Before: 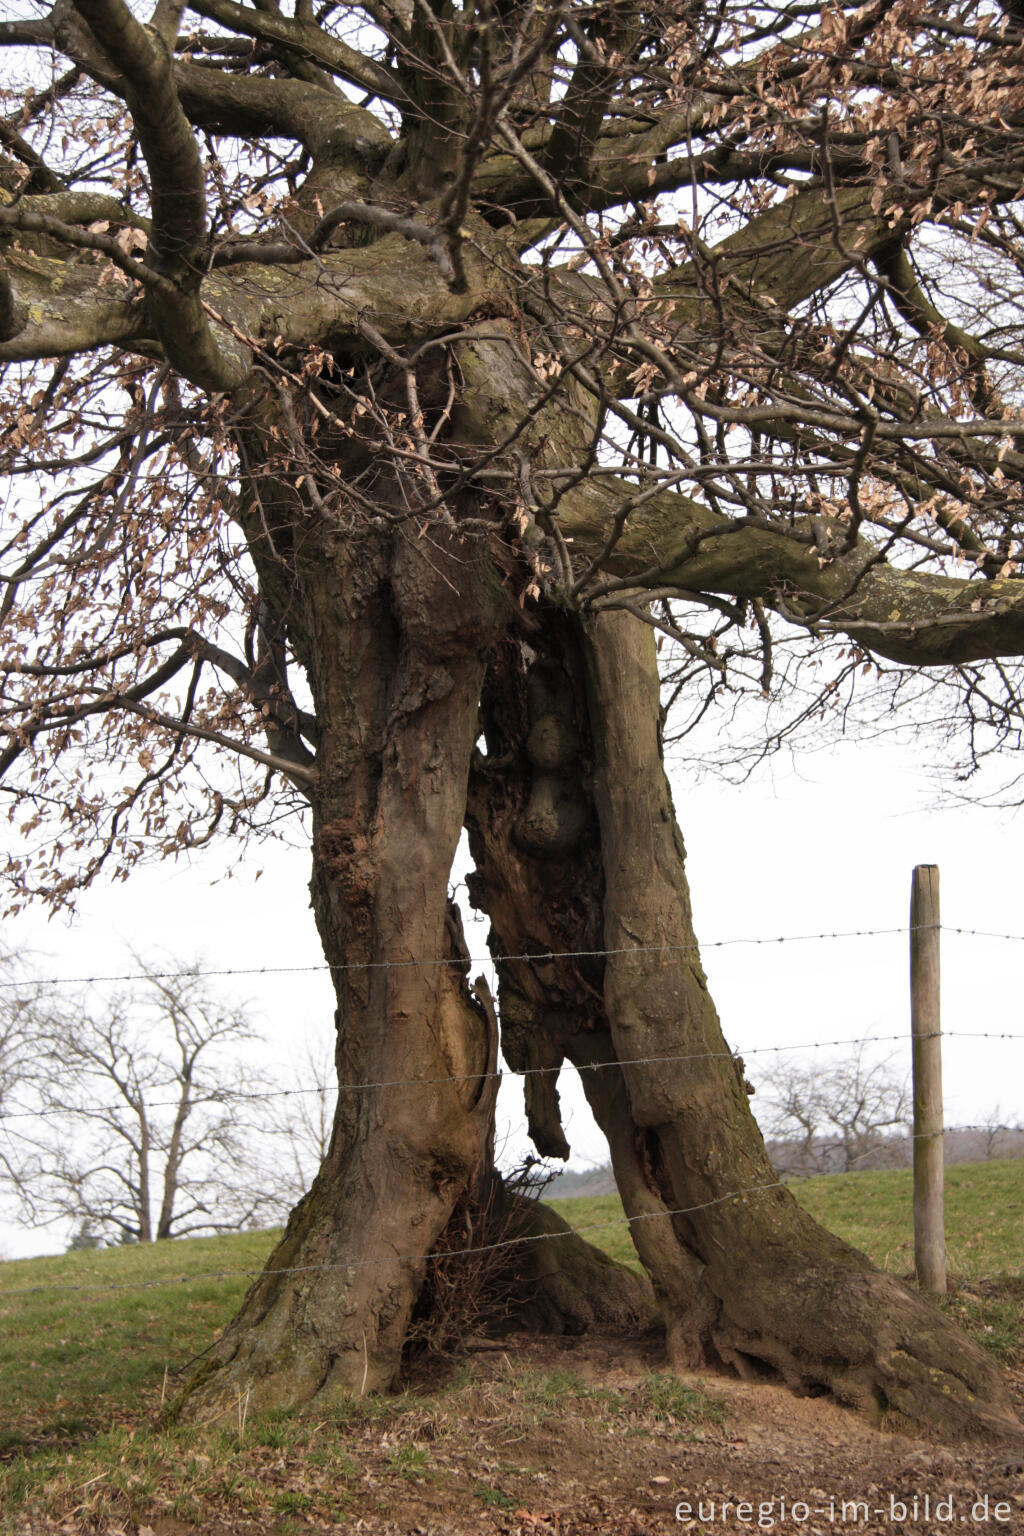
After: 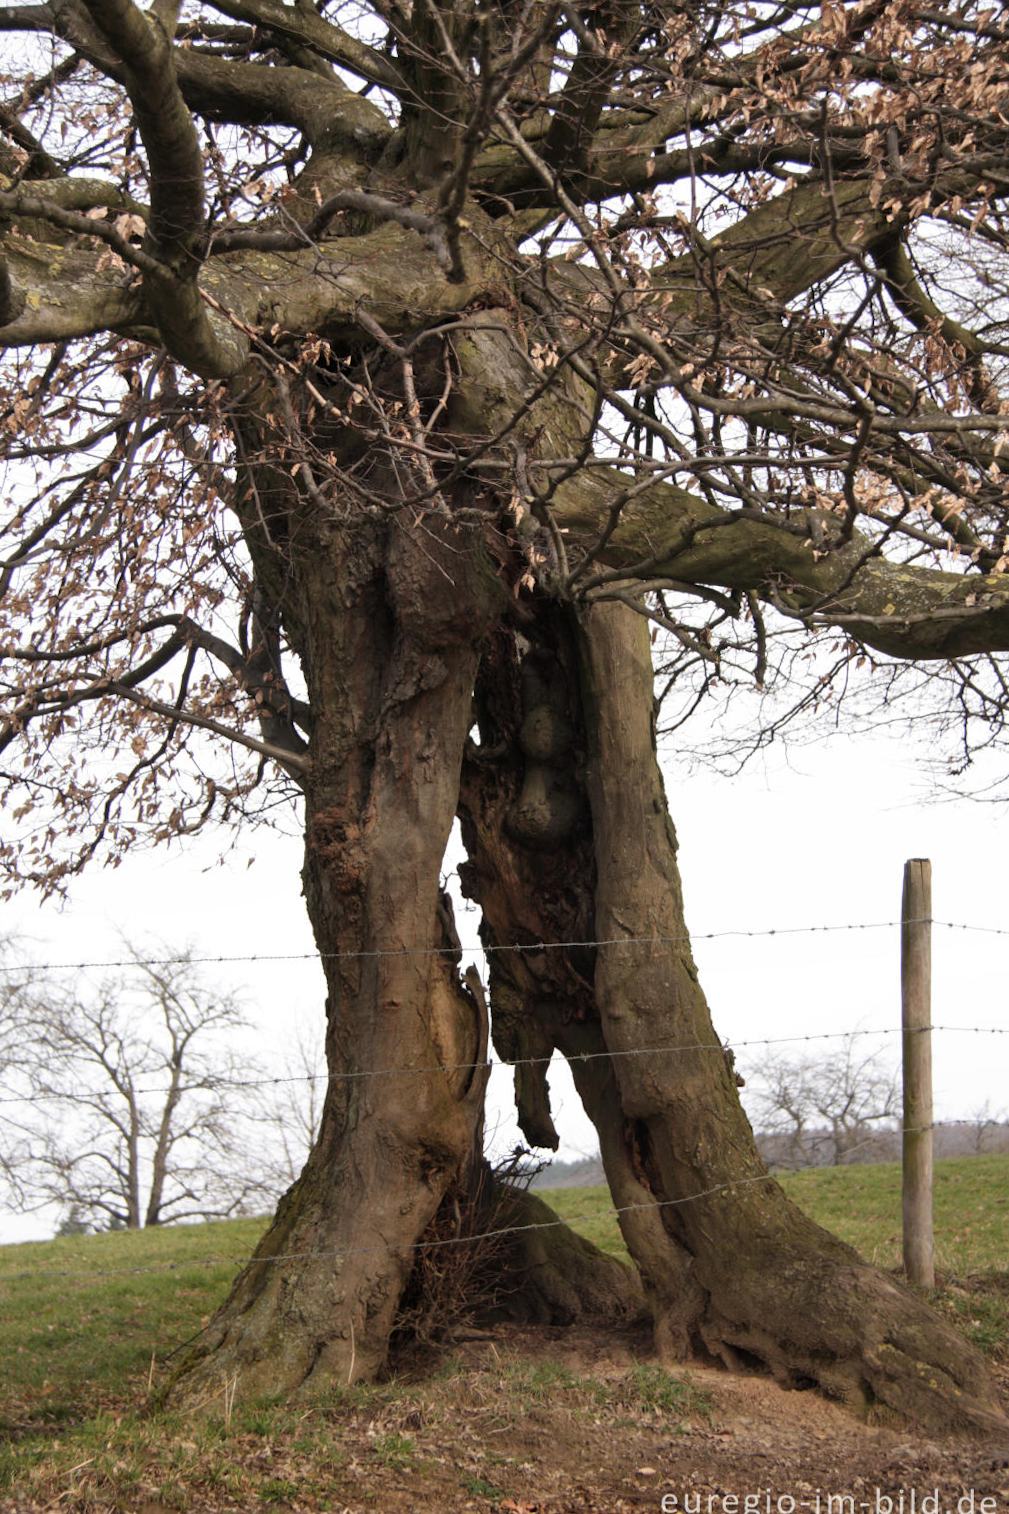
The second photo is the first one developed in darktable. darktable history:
crop and rotate: angle -0.555°
